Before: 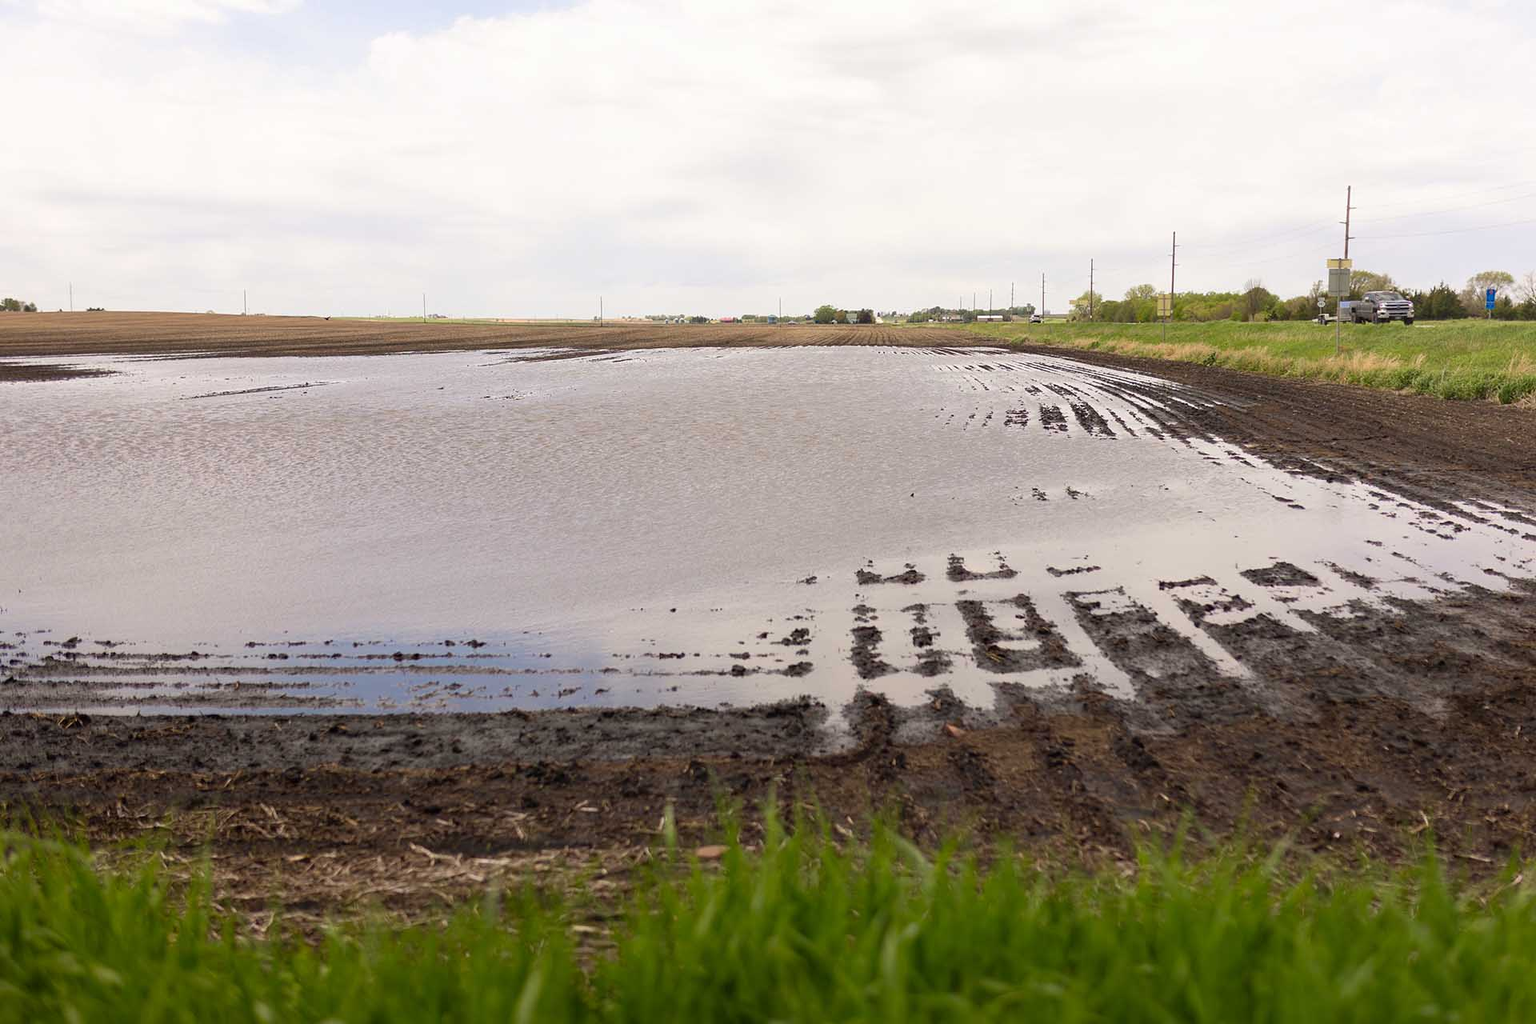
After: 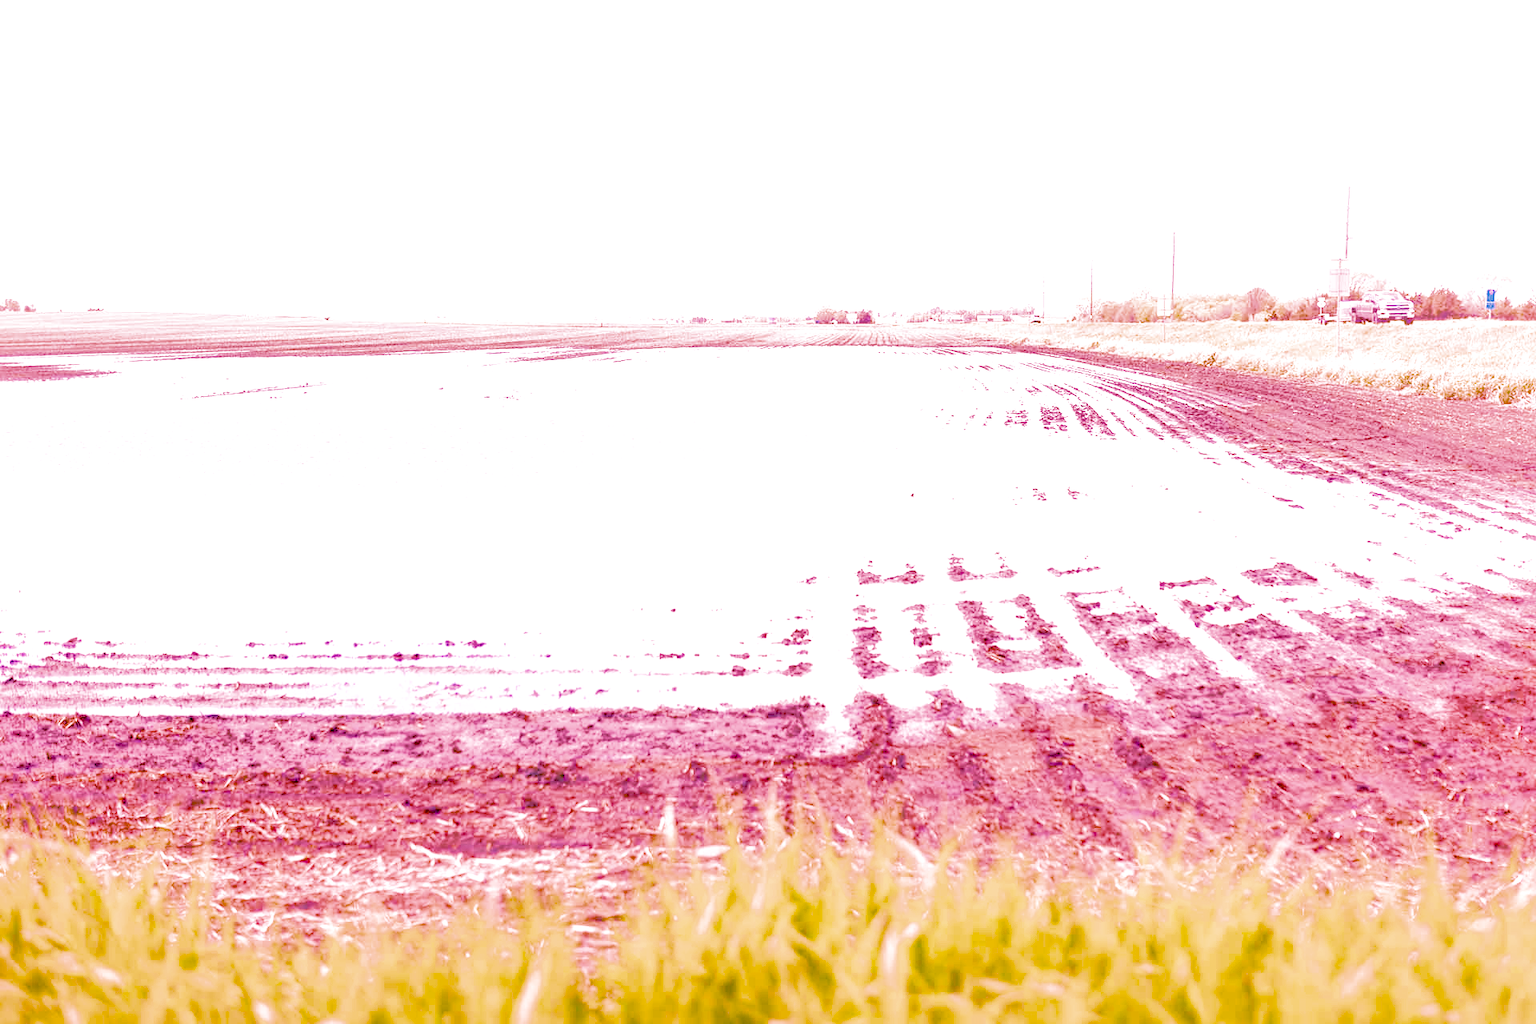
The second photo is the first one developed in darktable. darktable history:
local contrast: on, module defaults
color calibration: illuminant as shot in camera, x 0.358, y 0.373, temperature 4628.91 K
denoise (profiled): preserve shadows 1.52, scattering 0.002, a [-1, 0, 0], compensate highlight preservation false
haze removal: compatibility mode true, adaptive false
highlight reconstruction: on, module defaults
hot pixels: on, module defaults
lens correction: scale 1, crop 1, focal 16, aperture 5.6, distance 1000, camera "Canon EOS RP", lens "Canon RF 16mm F2.8 STM"
shadows and highlights: on, module defaults
white balance: red 2.229, blue 1.46
velvia: on, module defaults
filmic rgb: black relative exposure -9.5 EV, white relative exposure 3.02 EV, hardness 6.12
exposure: black level correction 0, exposure 1.198 EV, compensate exposure bias true, compensate highlight preservation false
color look up table "October Gold": target a [13.56, 18.13, -4.88, -19.26, 8.84, -33.4, 42.48, 10.41, 48.24, 22.98, -23.71, 22.65, 14.18, -38.34, 53.38, 4.647, 49.99, -28.63, -0.43, -0.64, -0.73, -0.15, -0.42, -0.08, 0 ×25], target b [14.06, 17.81, -21.93, 32.21, -25.4, -0.2, 67.25, -45.96, 16.25, -21.59, 57.26, 79.4, -50.3, 31.37, 28.19, 91.8, -14.57, -28.64, 1.19, -0.34, -0.5, -0.27, -1.23, -0.97, 0 ×25], num patches 24
color balance rgb: perceptual saturation grading › global saturation 35%, perceptual saturation grading › highlights -25%, perceptual saturation grading › shadows 50%
